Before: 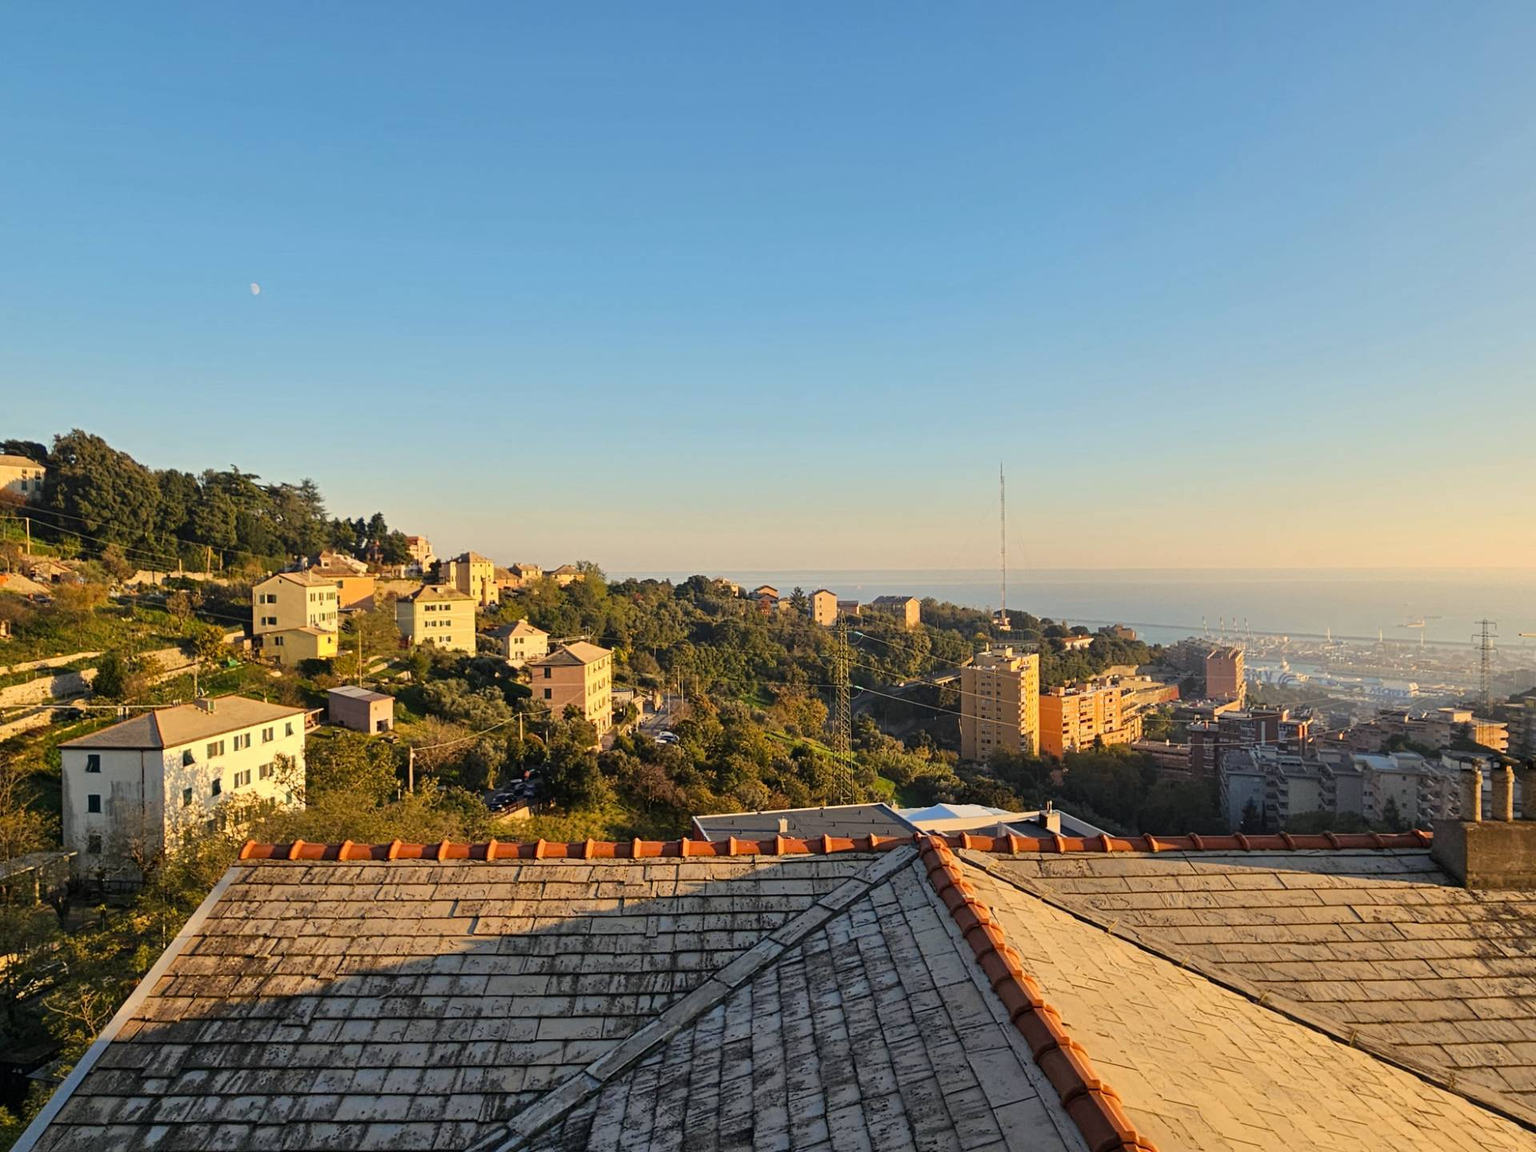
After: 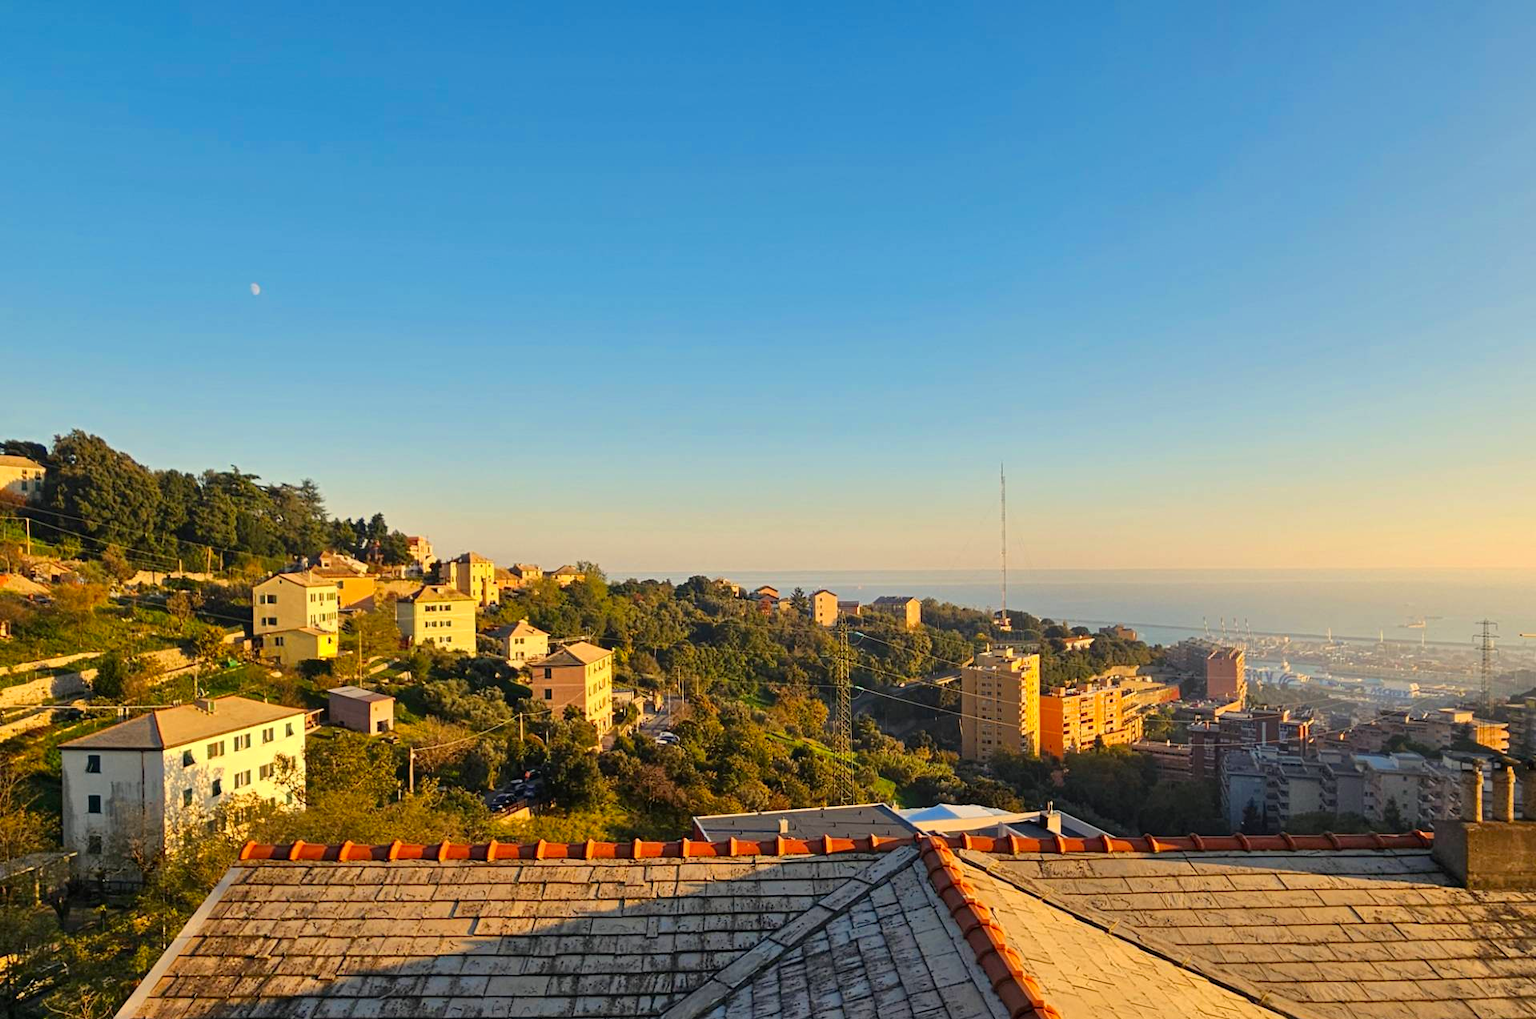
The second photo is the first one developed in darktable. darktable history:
crop and rotate: top 0%, bottom 11.49%
color zones: curves: ch0 [(0, 0.613) (0.01, 0.613) (0.245, 0.448) (0.498, 0.529) (0.642, 0.665) (0.879, 0.777) (0.99, 0.613)]; ch1 [(0, 0) (0.143, 0) (0.286, 0) (0.429, 0) (0.571, 0) (0.714, 0) (0.857, 0)], mix -131.09%
